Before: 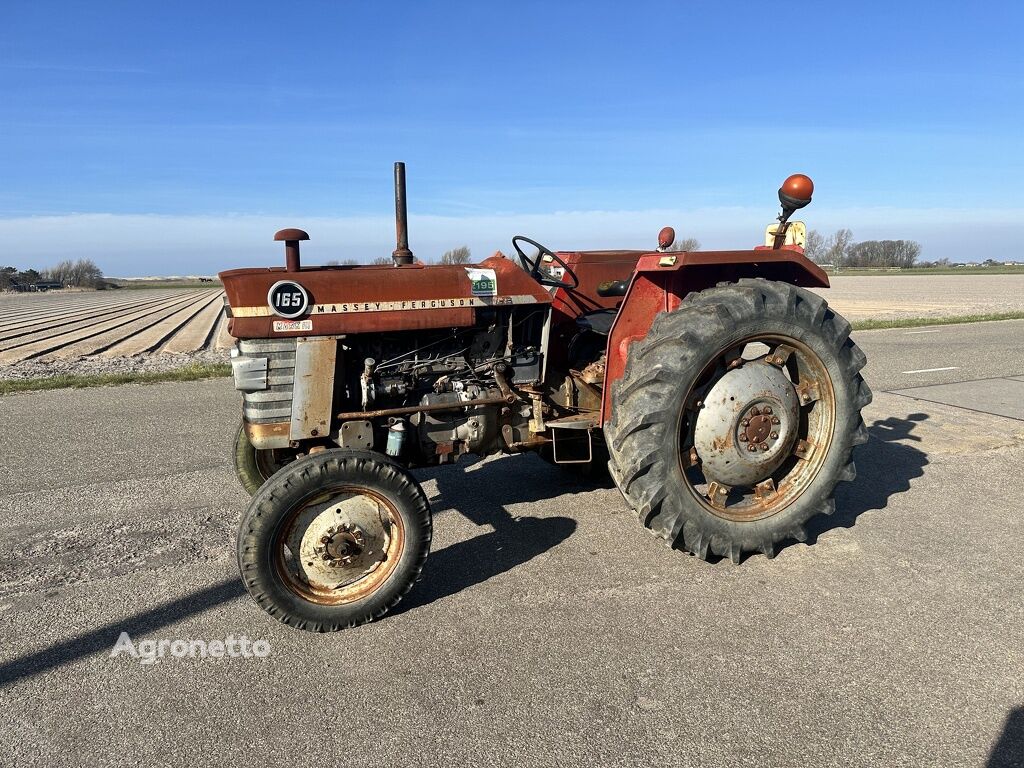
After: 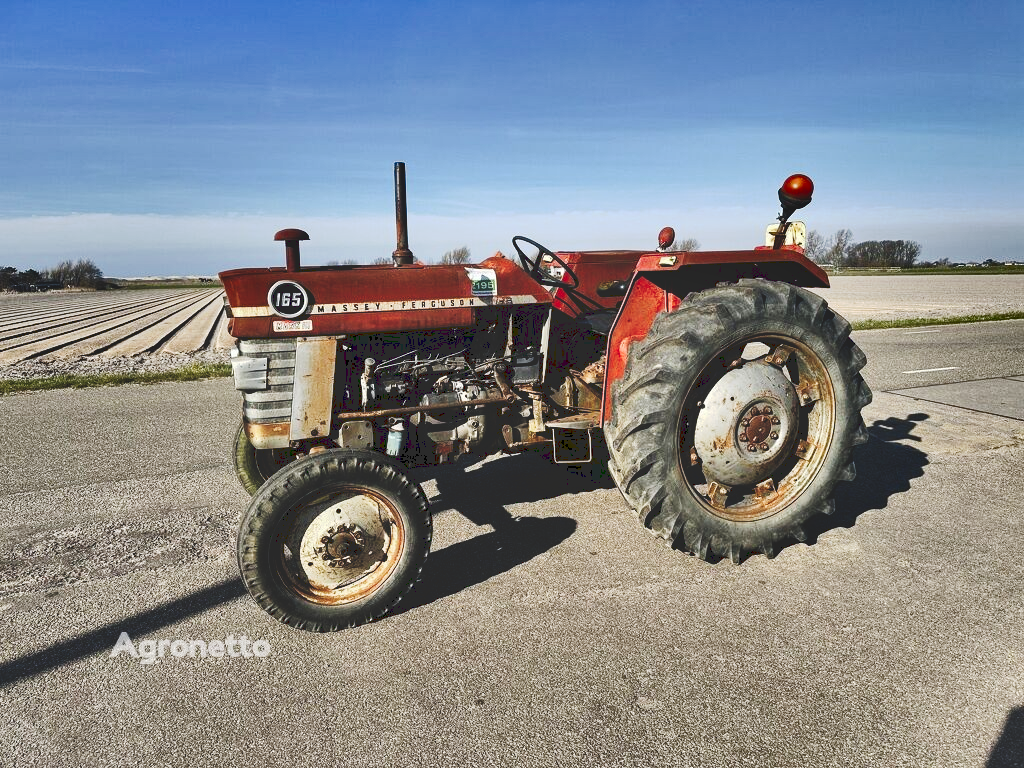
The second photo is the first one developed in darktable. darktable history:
tone curve: curves: ch0 [(0, 0) (0.003, 0.17) (0.011, 0.17) (0.025, 0.17) (0.044, 0.168) (0.069, 0.167) (0.1, 0.173) (0.136, 0.181) (0.177, 0.199) (0.224, 0.226) (0.277, 0.271) (0.335, 0.333) (0.399, 0.419) (0.468, 0.52) (0.543, 0.621) (0.623, 0.716) (0.709, 0.795) (0.801, 0.867) (0.898, 0.914) (1, 1)], preserve colors none
shadows and highlights: shadows 20.91, highlights -82.73, soften with gaussian
